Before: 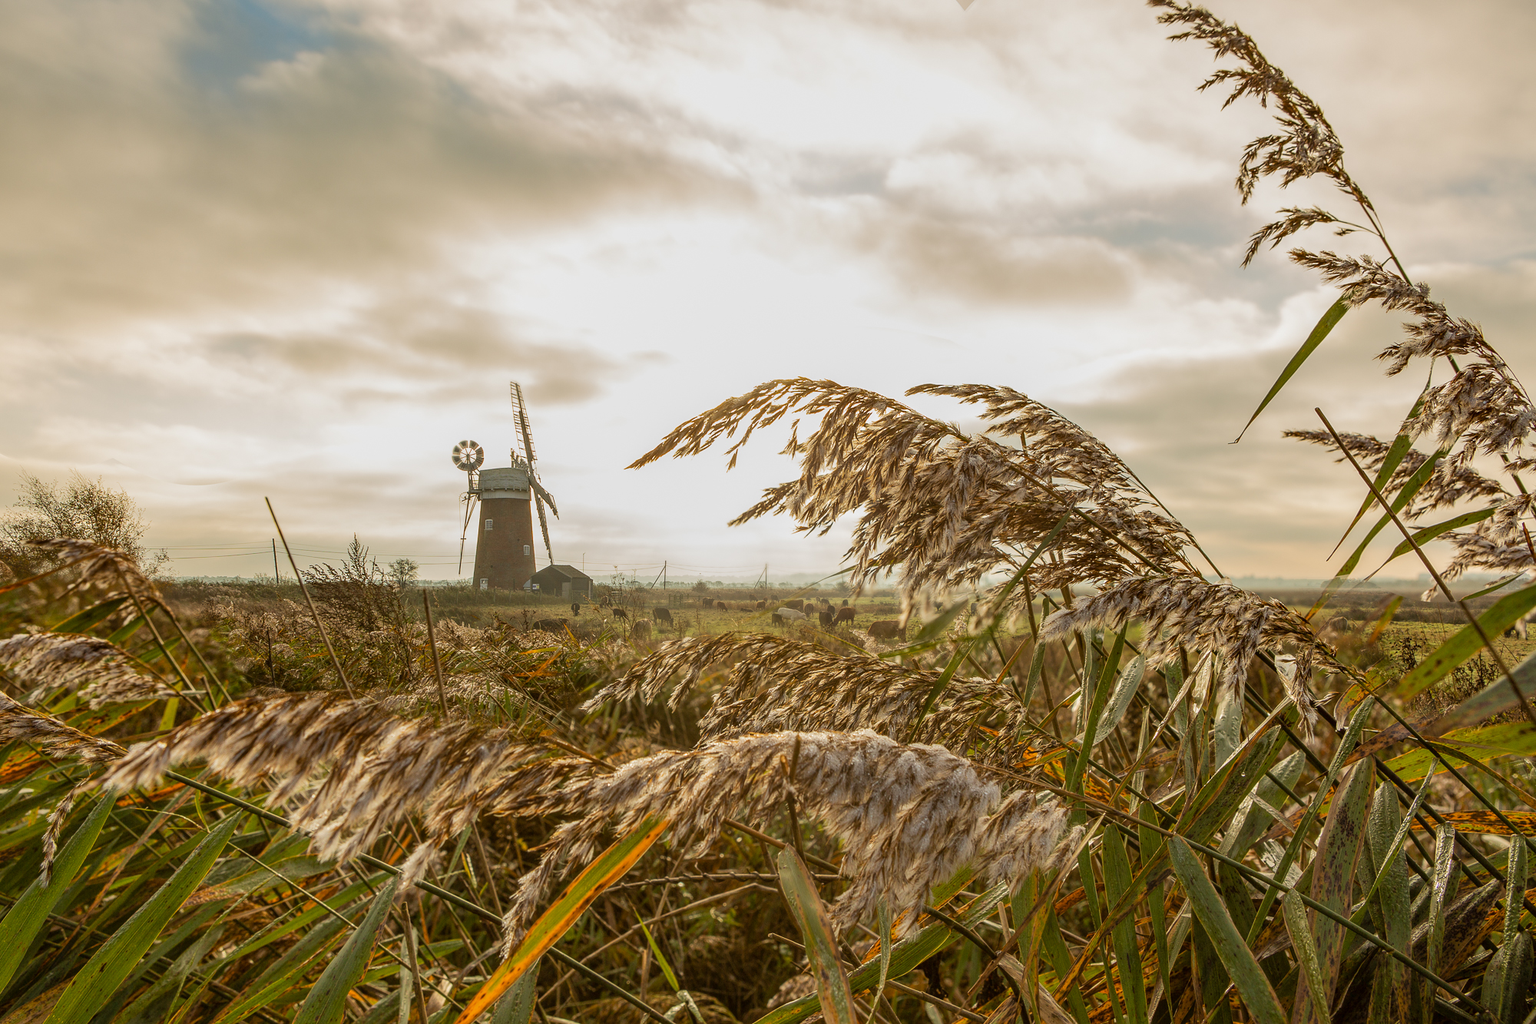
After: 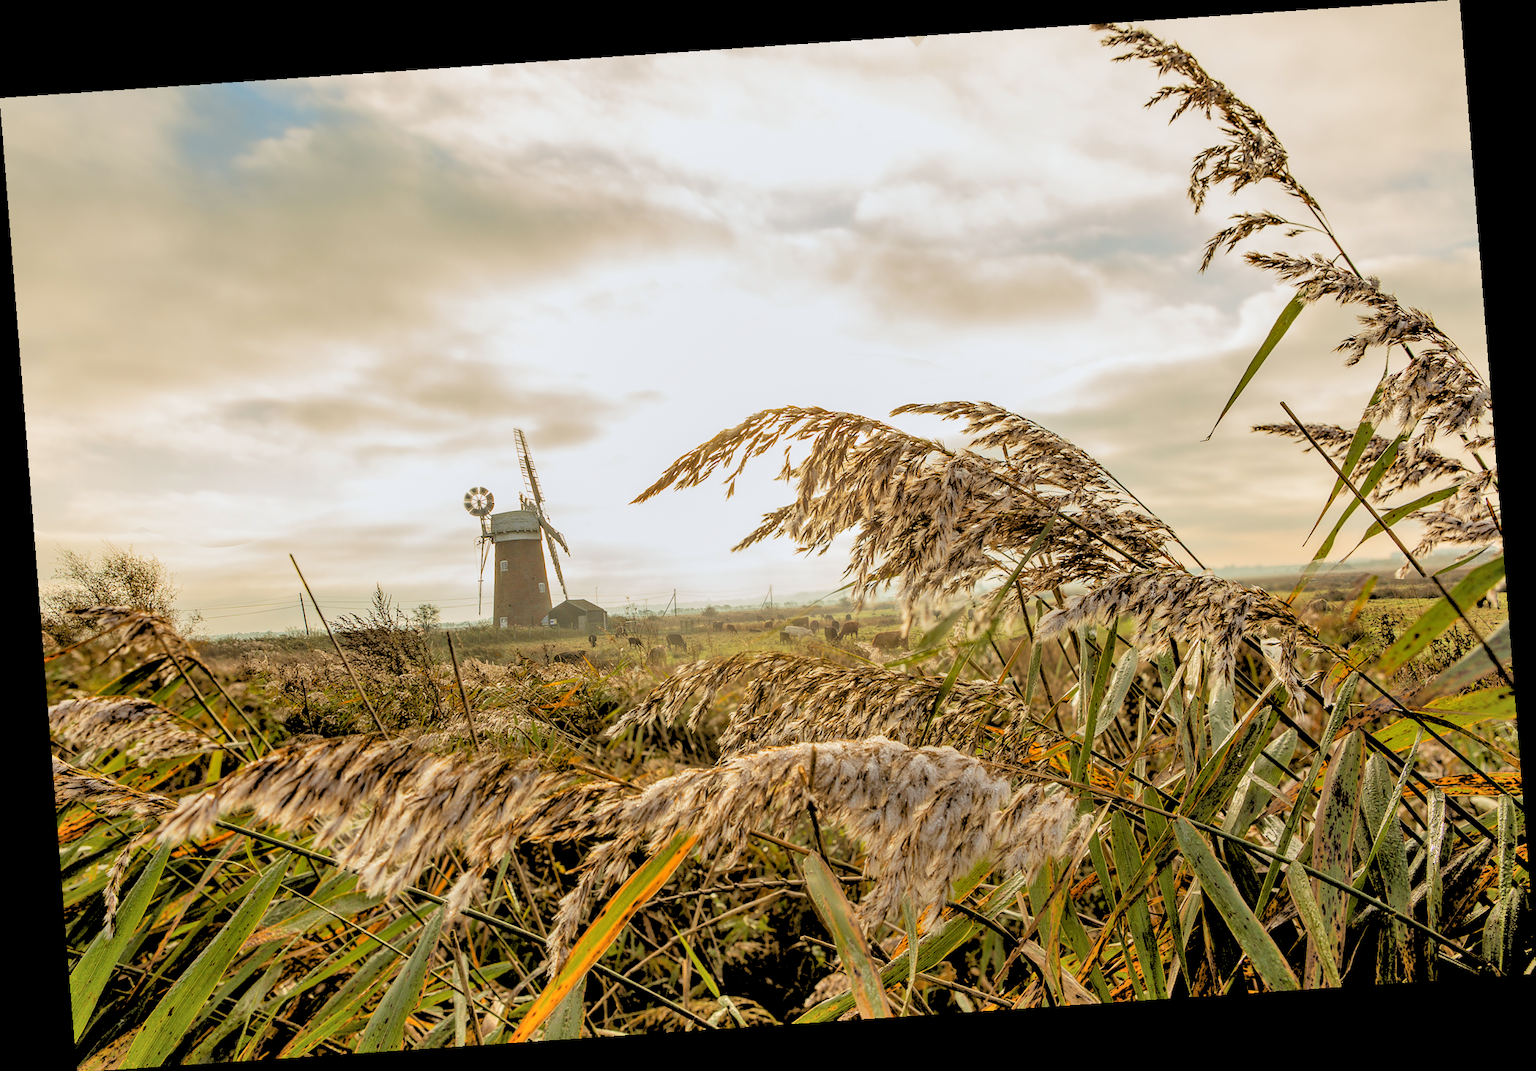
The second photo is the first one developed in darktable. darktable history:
rotate and perspective: rotation -4.2°, shear 0.006, automatic cropping off
white balance: red 0.988, blue 1.017
shadows and highlights: shadows 37.27, highlights -28.18, soften with gaussian
tone equalizer: on, module defaults
rgb levels: levels [[0.027, 0.429, 0.996], [0, 0.5, 1], [0, 0.5, 1]]
